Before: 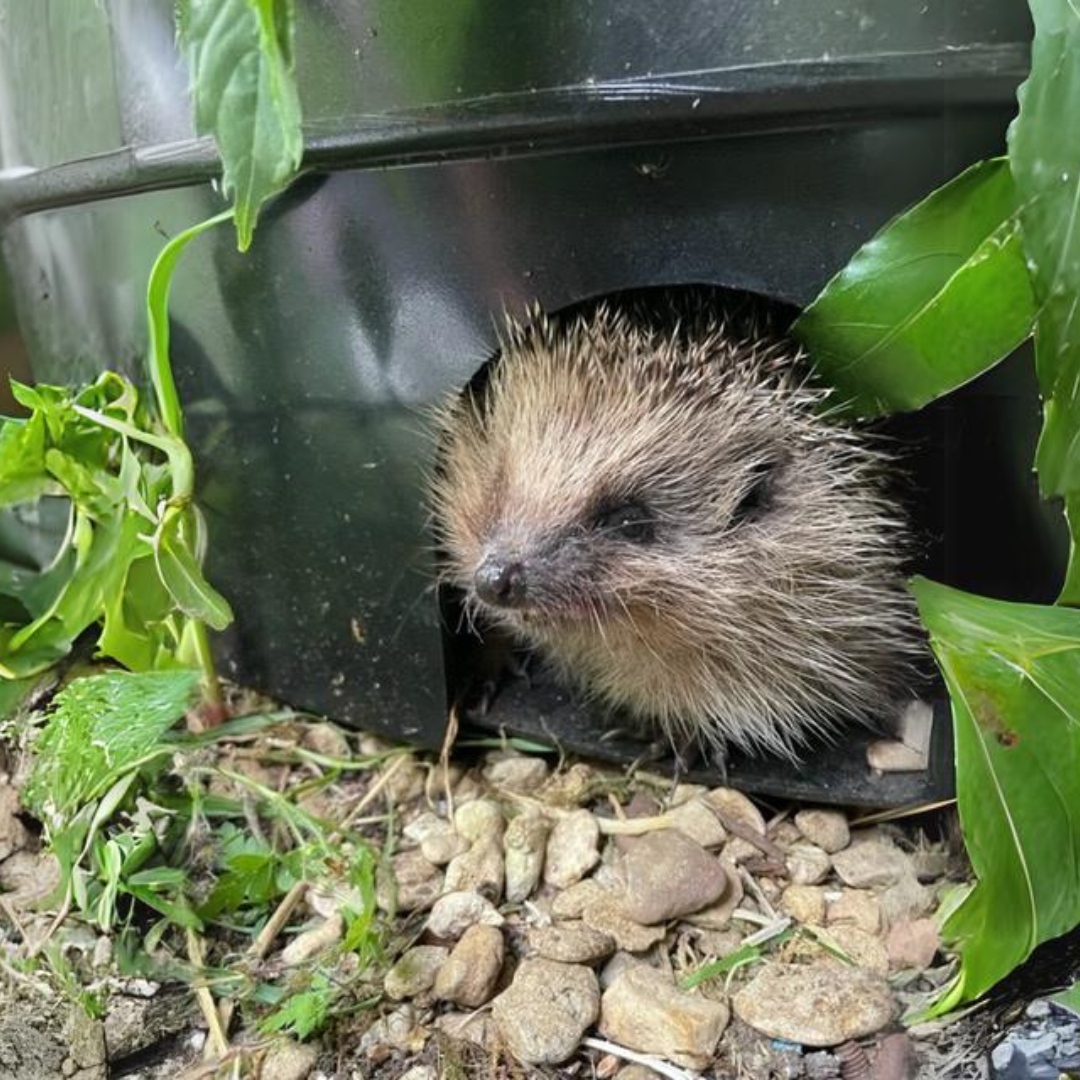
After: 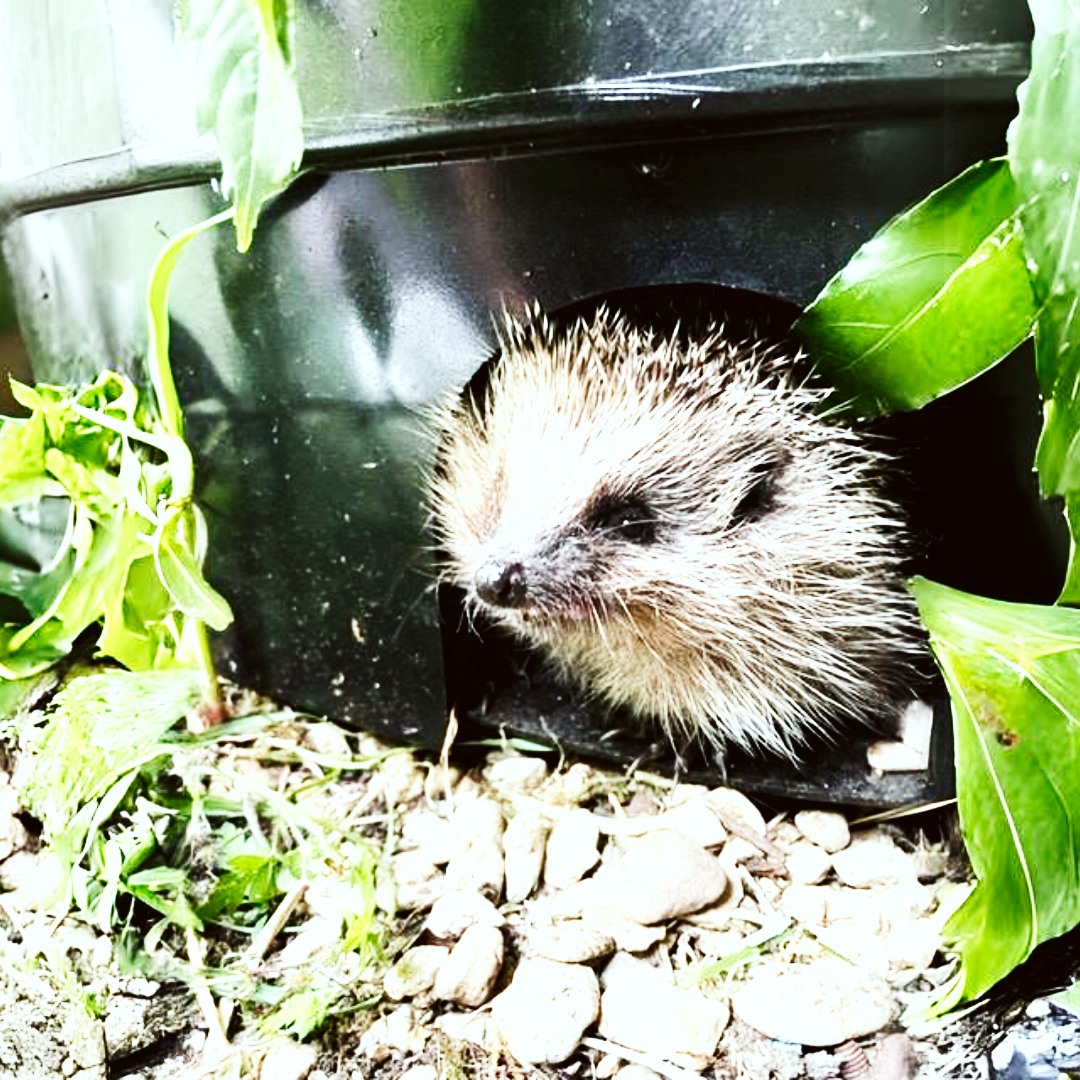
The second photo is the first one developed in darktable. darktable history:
color correction: highlights a* -2.73, highlights b* -2.09, shadows a* 2.41, shadows b* 2.73
tone equalizer: -8 EV -1.08 EV, -7 EV -1.01 EV, -6 EV -0.867 EV, -5 EV -0.578 EV, -3 EV 0.578 EV, -2 EV 0.867 EV, -1 EV 1.01 EV, +0 EV 1.08 EV, edges refinement/feathering 500, mask exposure compensation -1.57 EV, preserve details no
base curve: curves: ch0 [(0, 0.003) (0.001, 0.002) (0.006, 0.004) (0.02, 0.022) (0.048, 0.086) (0.094, 0.234) (0.162, 0.431) (0.258, 0.629) (0.385, 0.8) (0.548, 0.918) (0.751, 0.988) (1, 1)], preserve colors none
